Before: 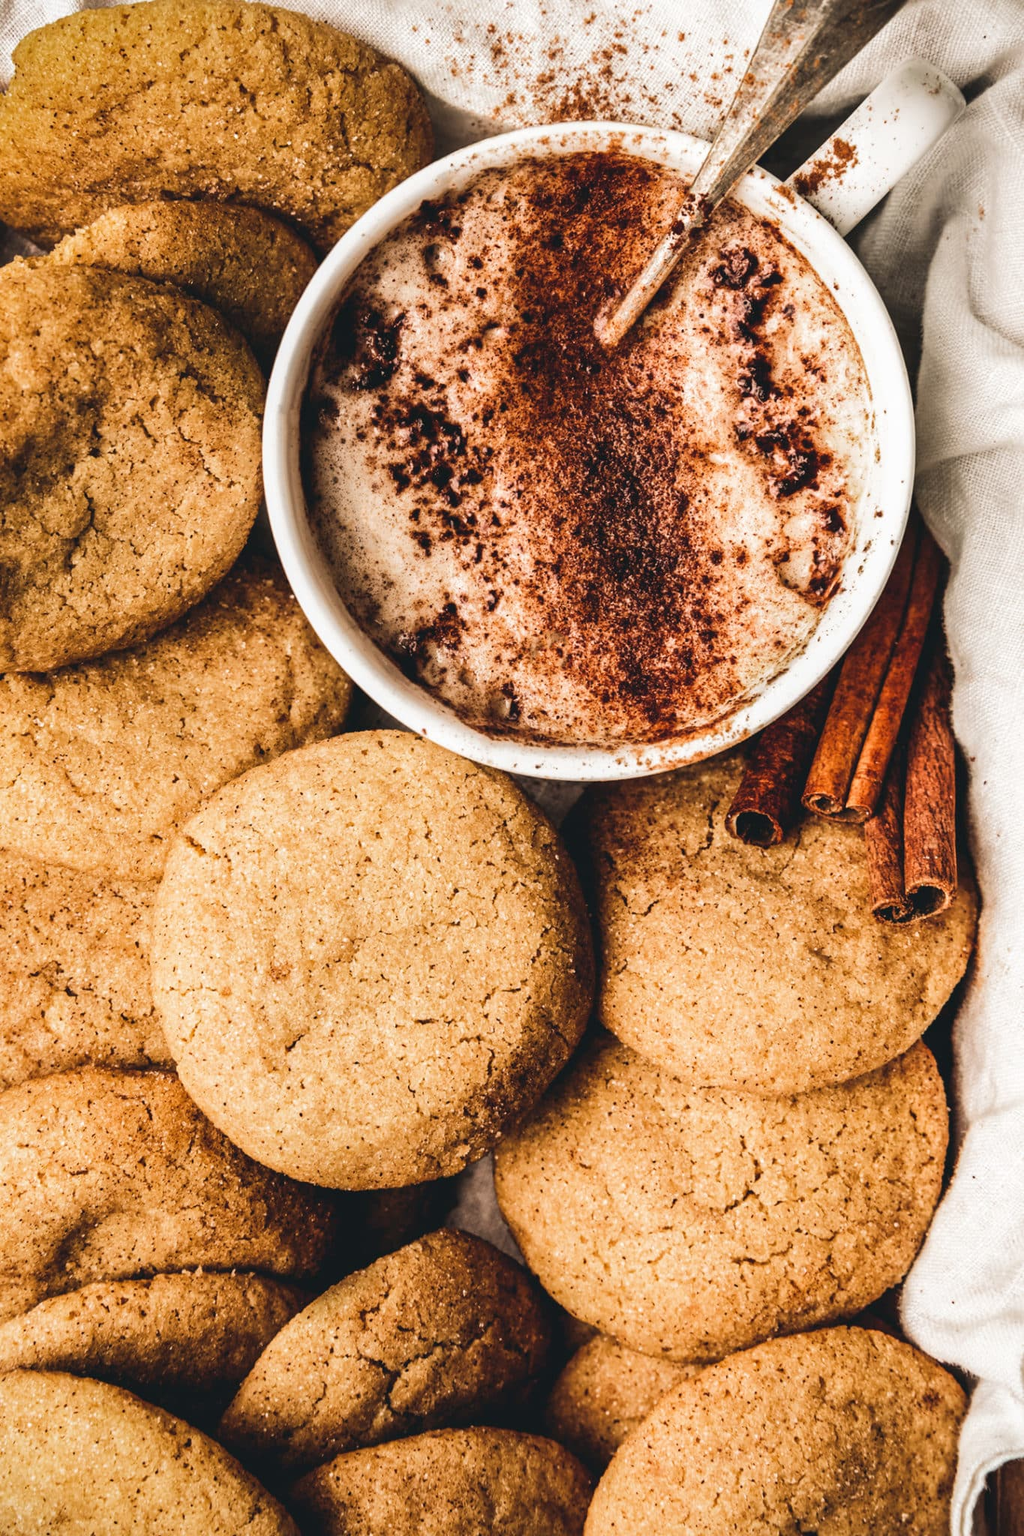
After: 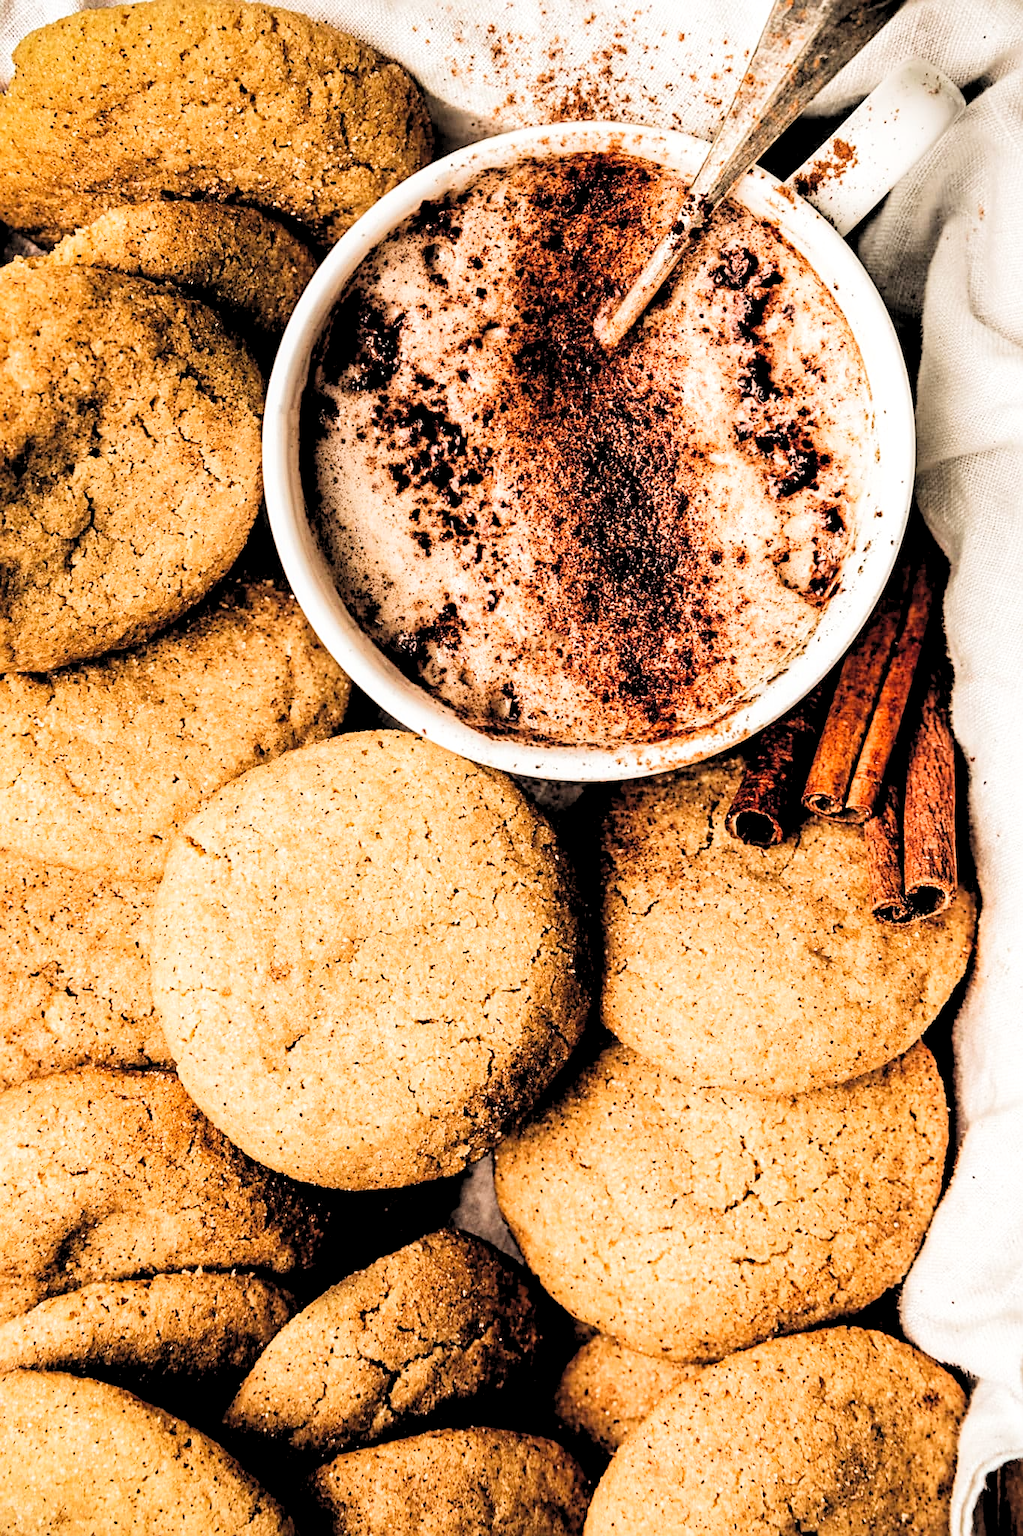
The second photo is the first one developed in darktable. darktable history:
filmic rgb: black relative exposure -5 EV, white relative exposure 3.5 EV, hardness 3.19, contrast 1.2, highlights saturation mix -30%
sharpen: on, module defaults
levels: black 3.83%, white 90.64%, levels [0.044, 0.416, 0.908]
